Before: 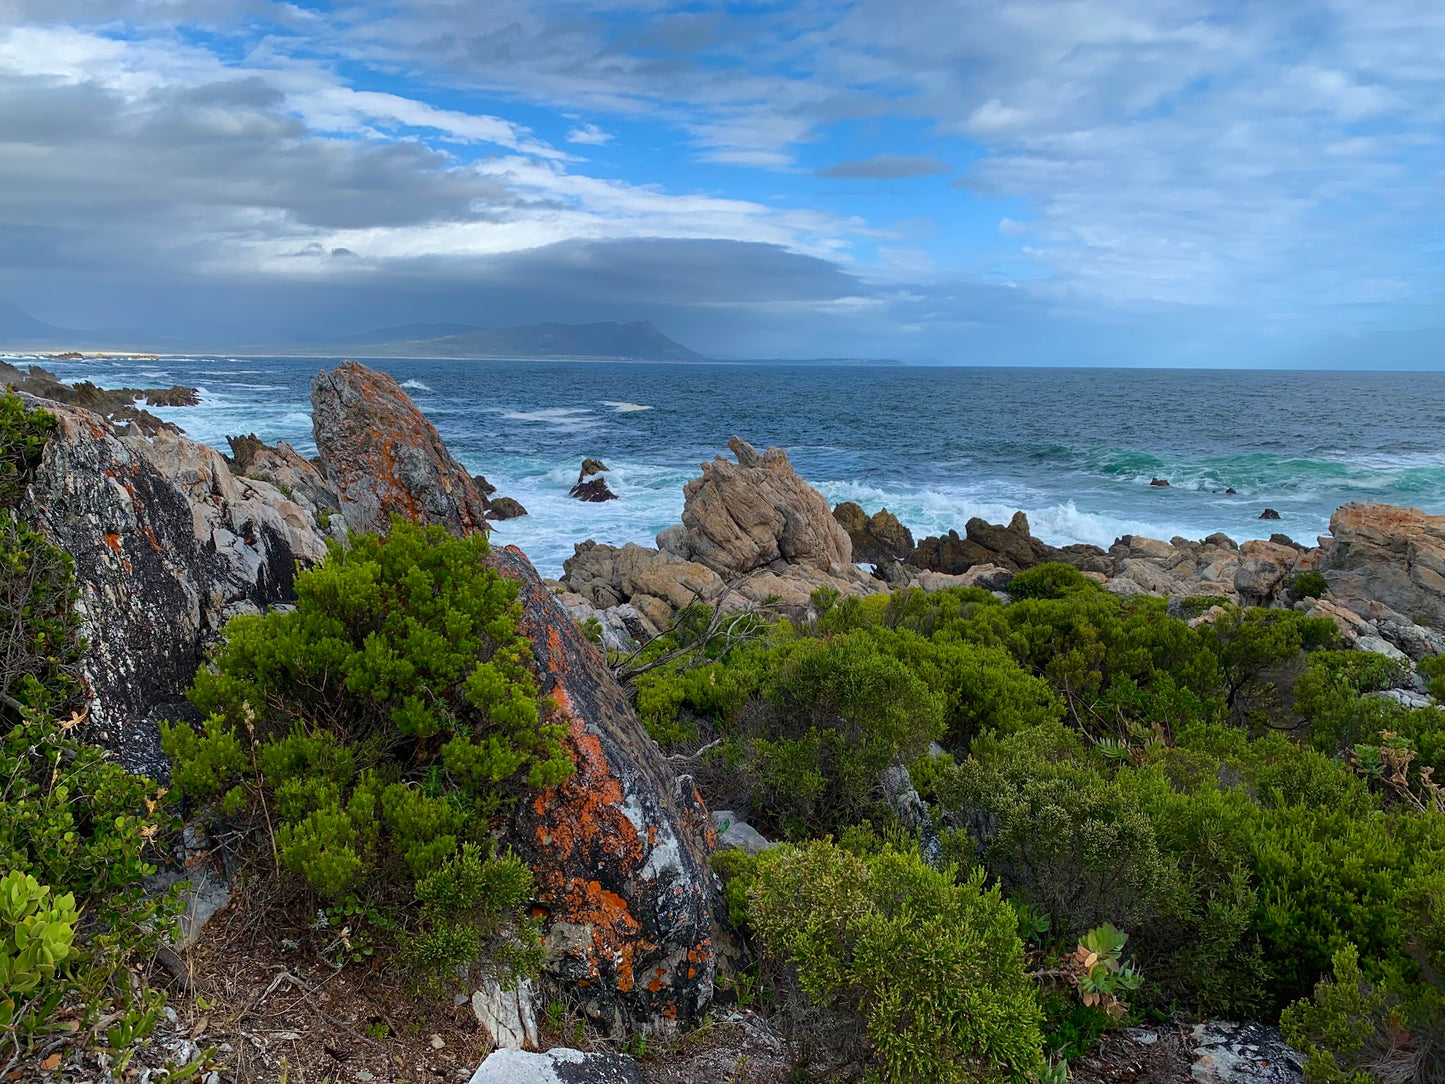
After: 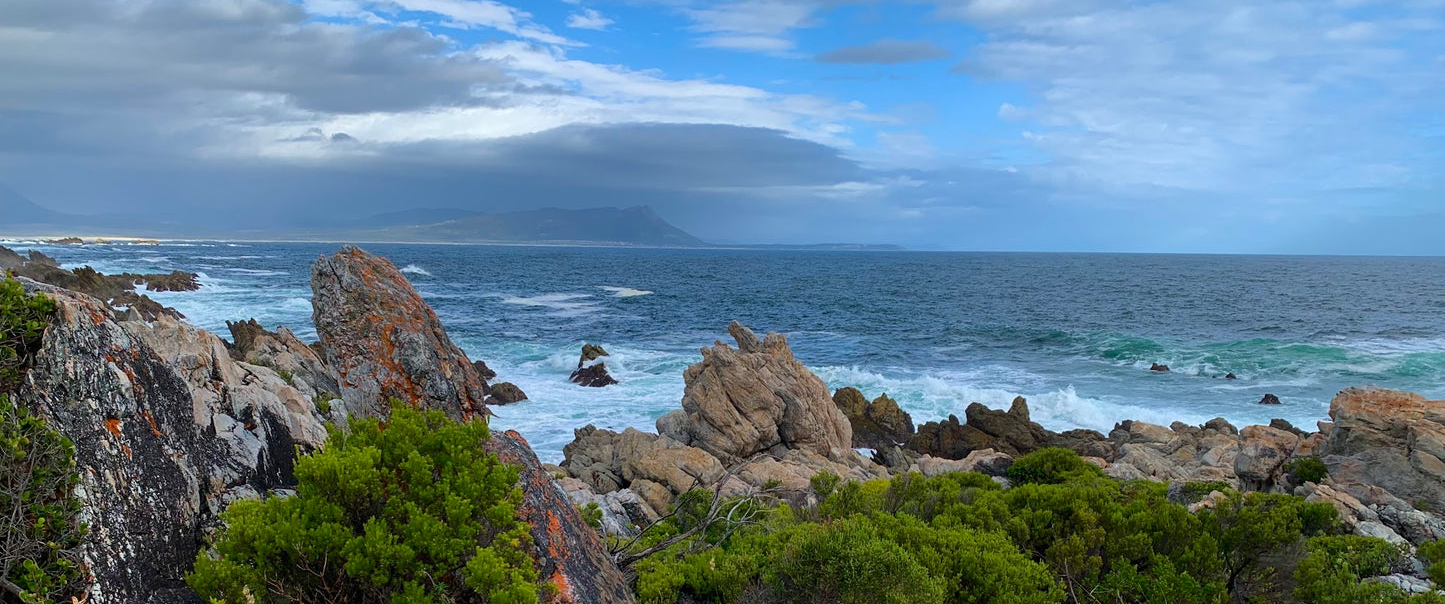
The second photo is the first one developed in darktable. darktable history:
crop and rotate: top 10.614%, bottom 33.635%
